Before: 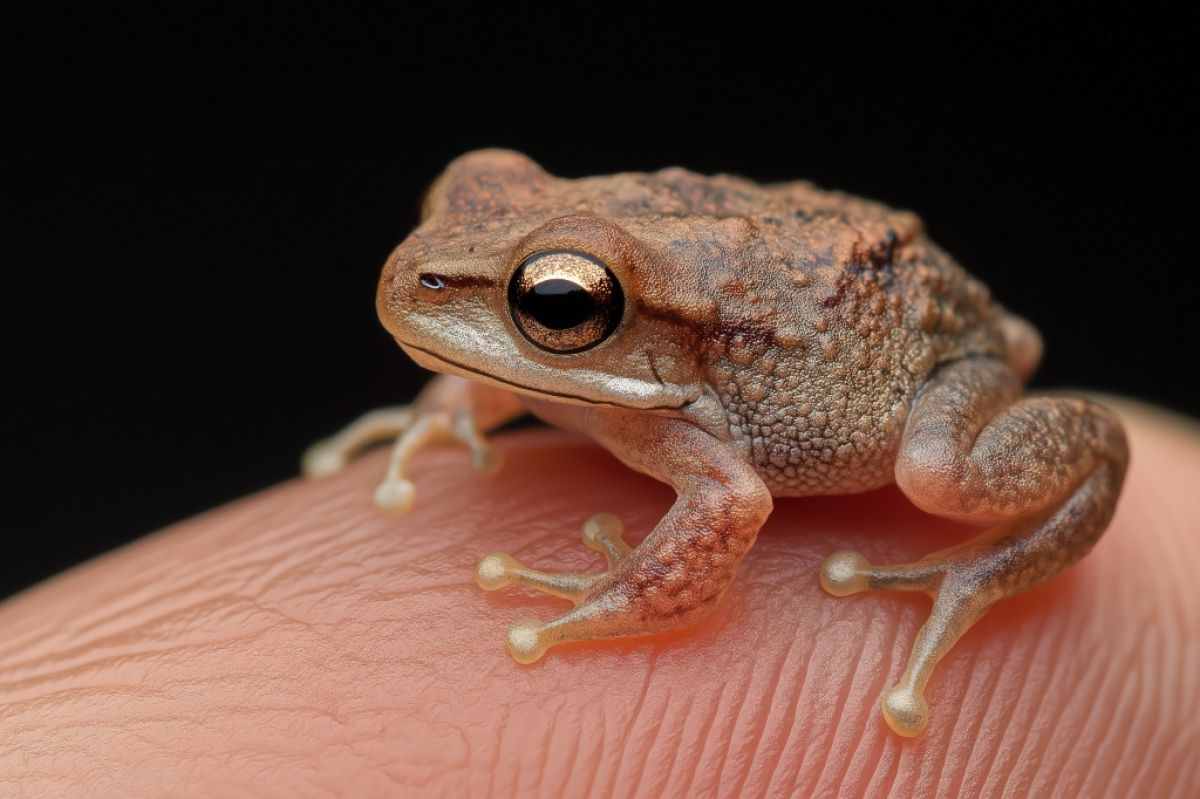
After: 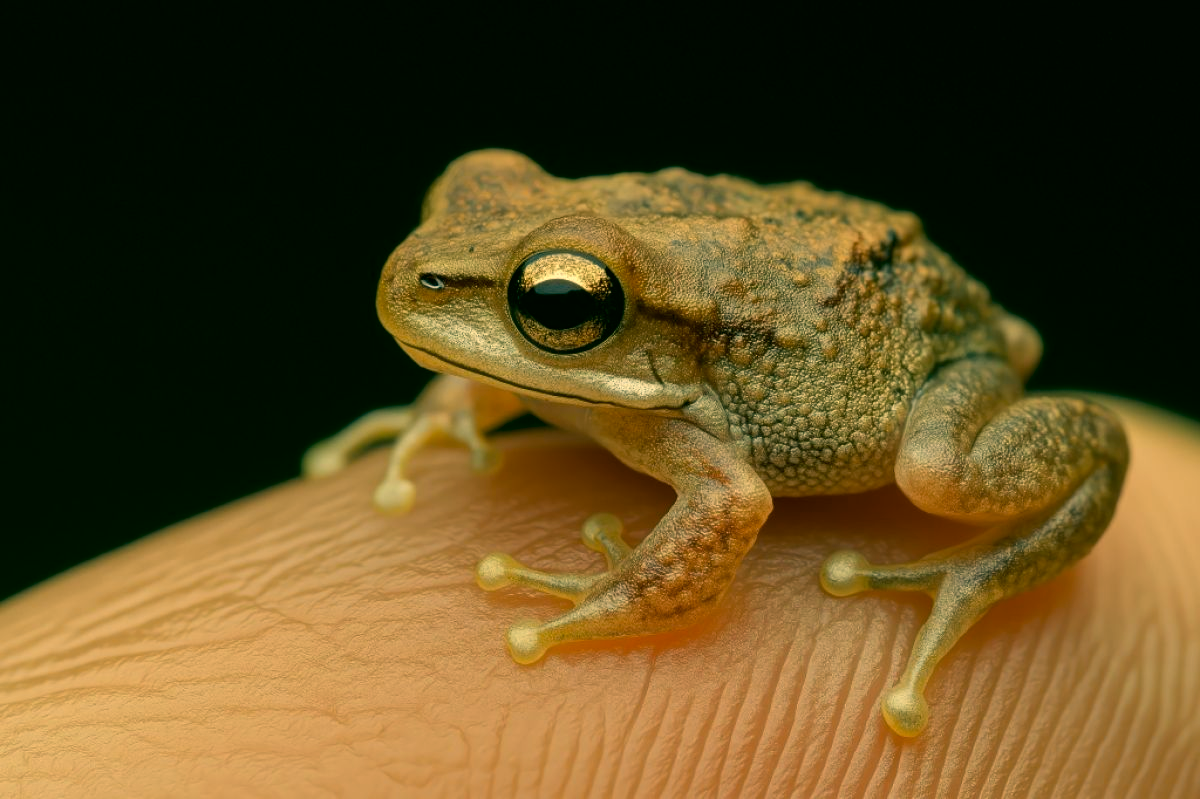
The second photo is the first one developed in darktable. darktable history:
exposure: black level correction 0.005, exposure 0.014 EV, compensate highlight preservation false
color correction: highlights a* 5.62, highlights b* 33.57, shadows a* -25.86, shadows b* 4.02
